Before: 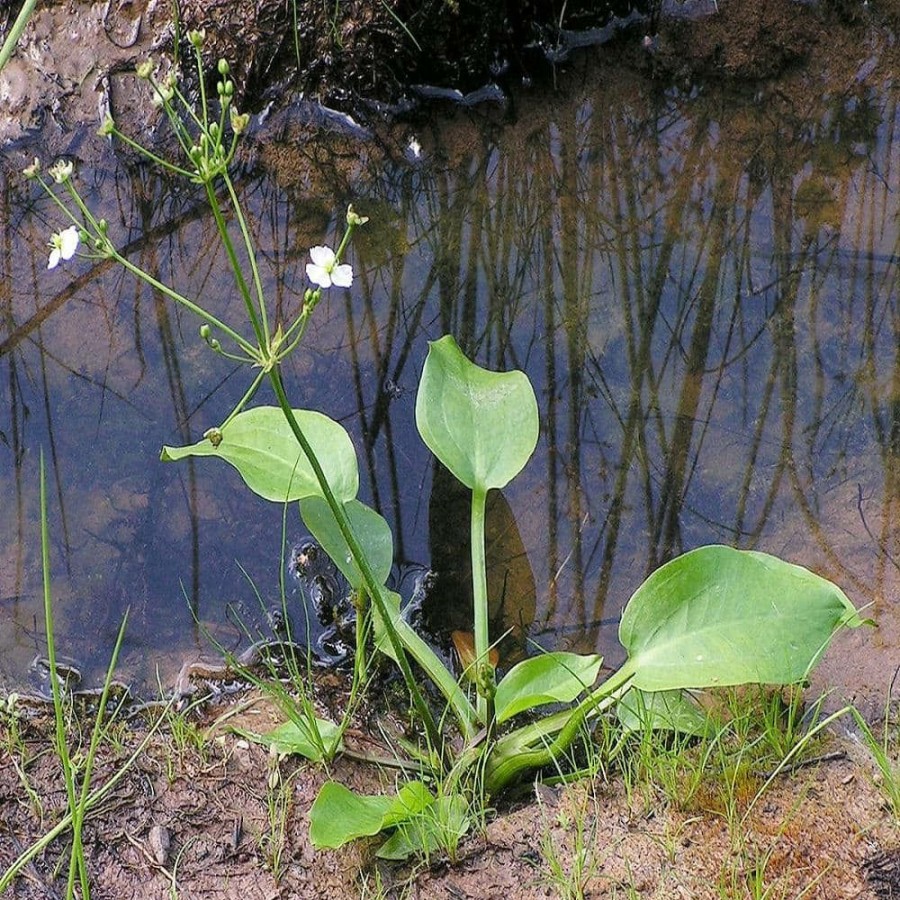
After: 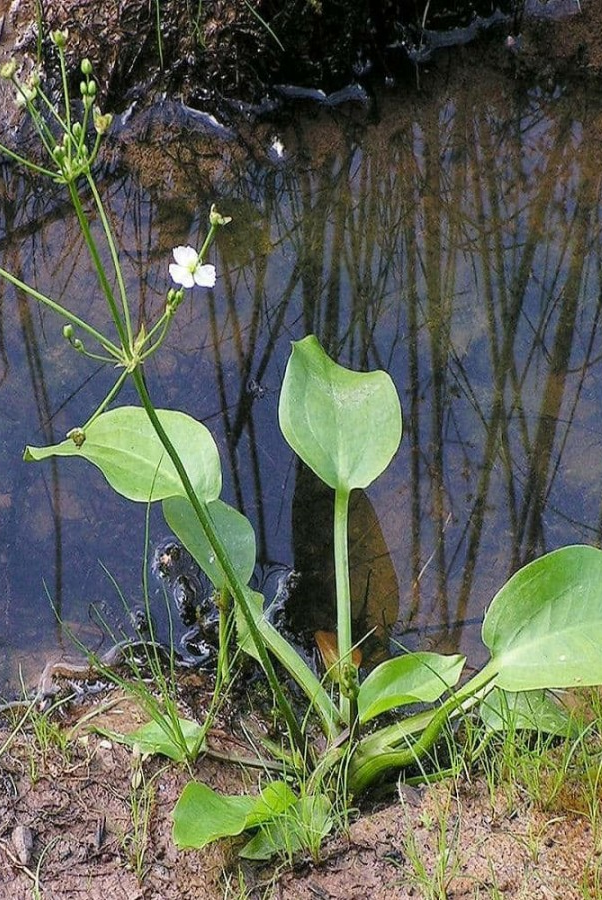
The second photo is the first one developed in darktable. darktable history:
crop and rotate: left 15.263%, right 17.831%
